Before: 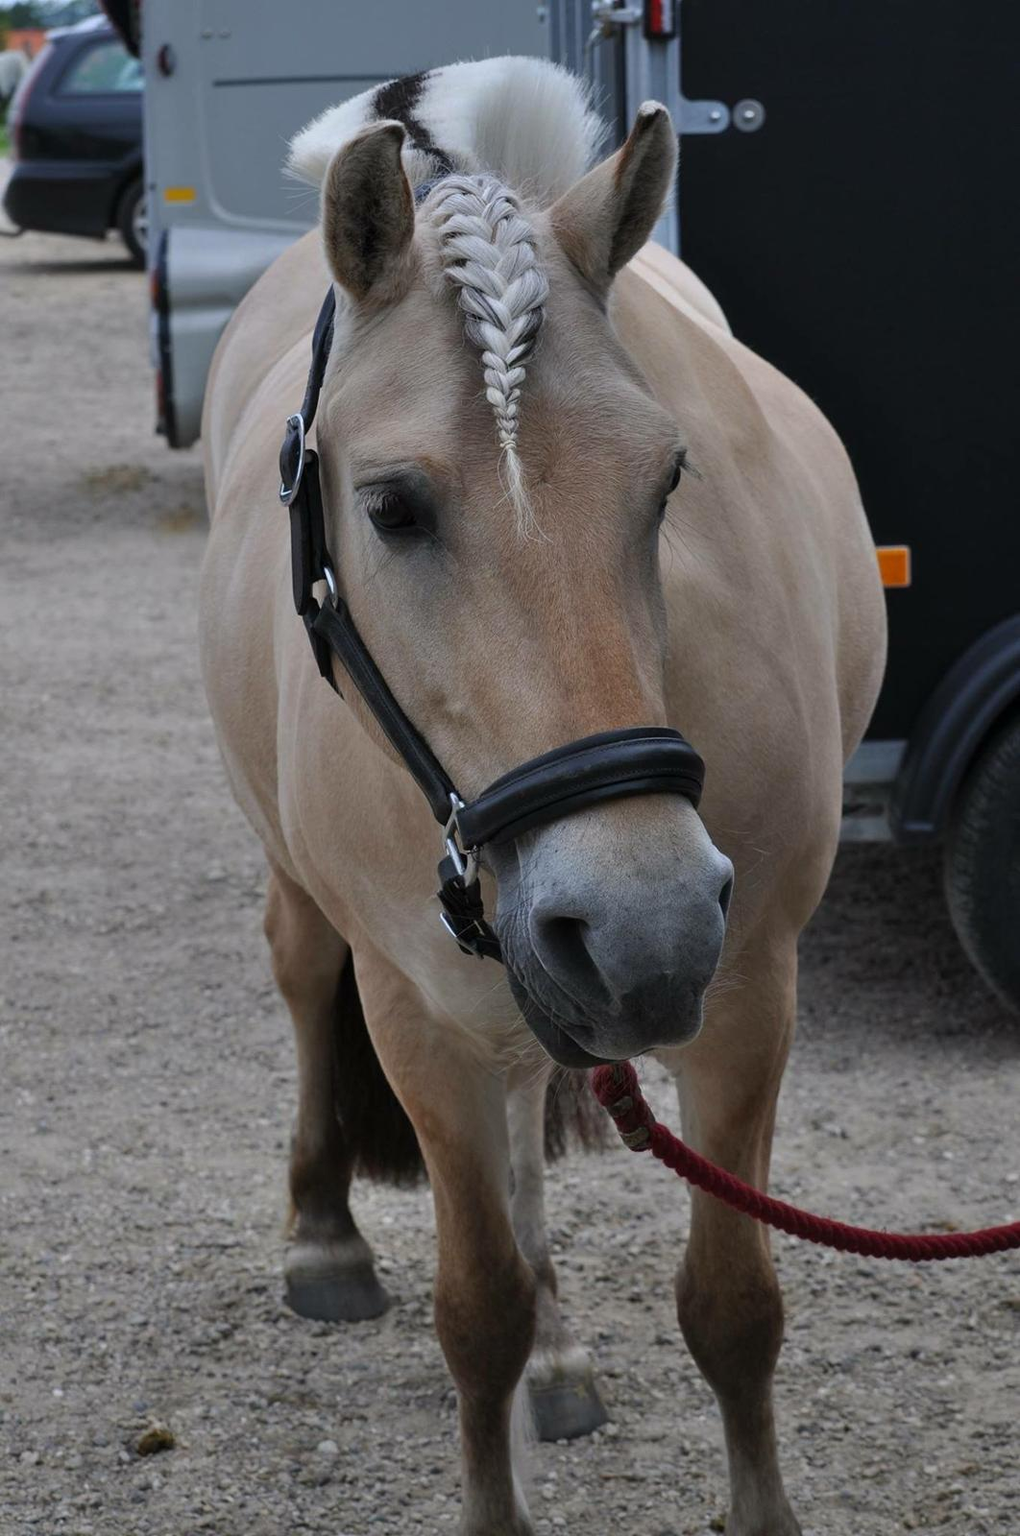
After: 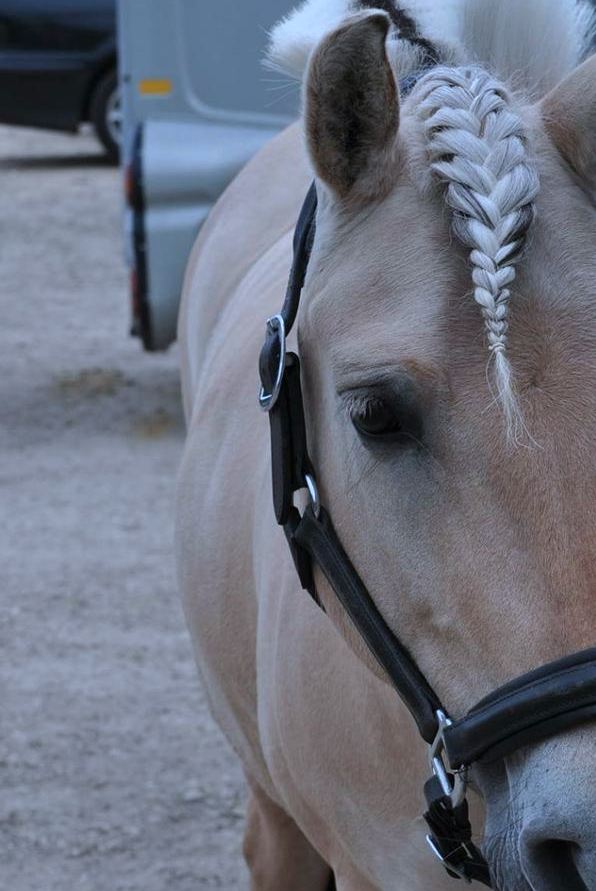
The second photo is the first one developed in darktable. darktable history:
crop and rotate: left 3.053%, top 7.369%, right 40.77%, bottom 36.916%
color correction: highlights a* -2.09, highlights b* -18.11
